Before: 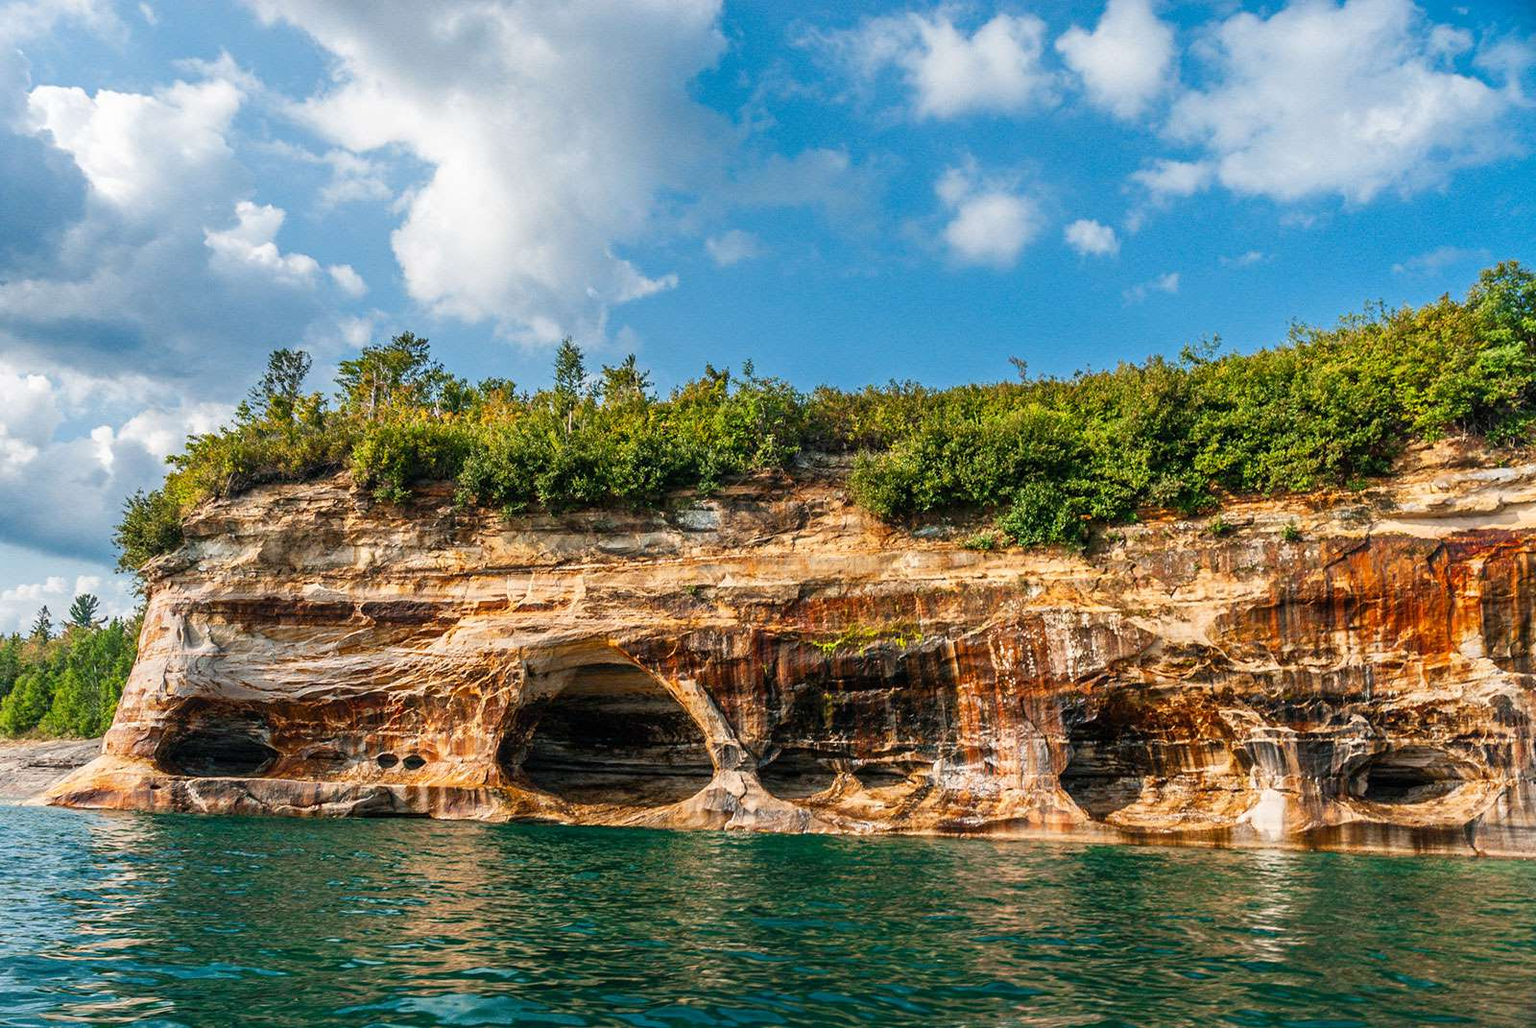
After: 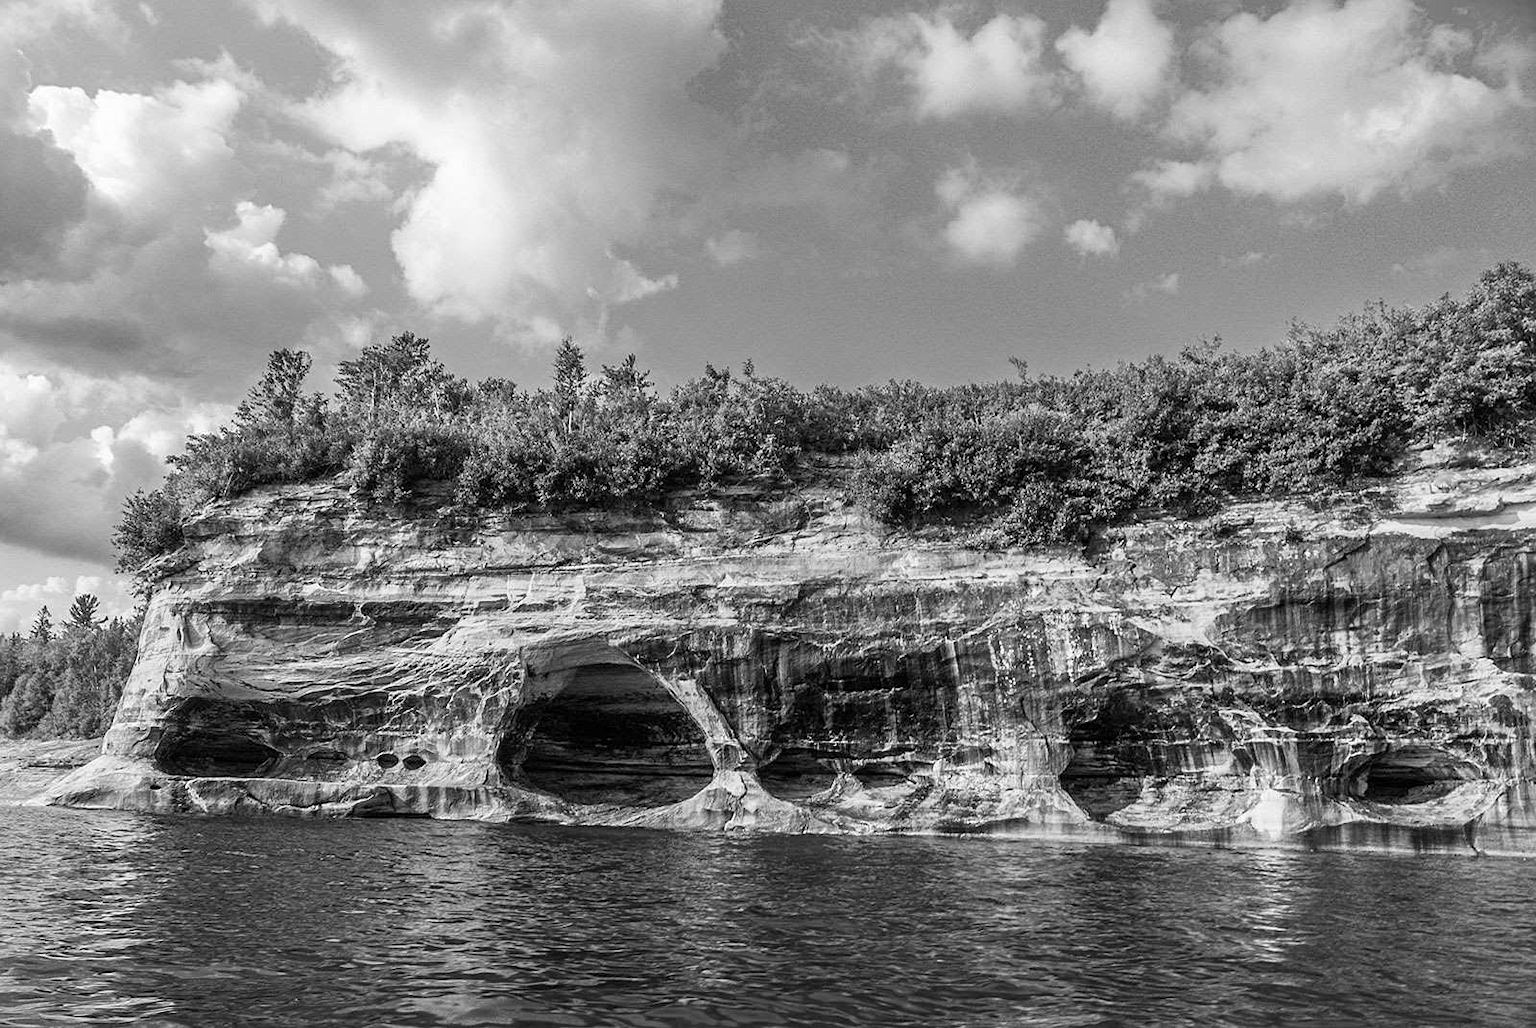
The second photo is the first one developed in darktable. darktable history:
monochrome: on, module defaults
sharpen: radius 1.272, amount 0.305, threshold 0
